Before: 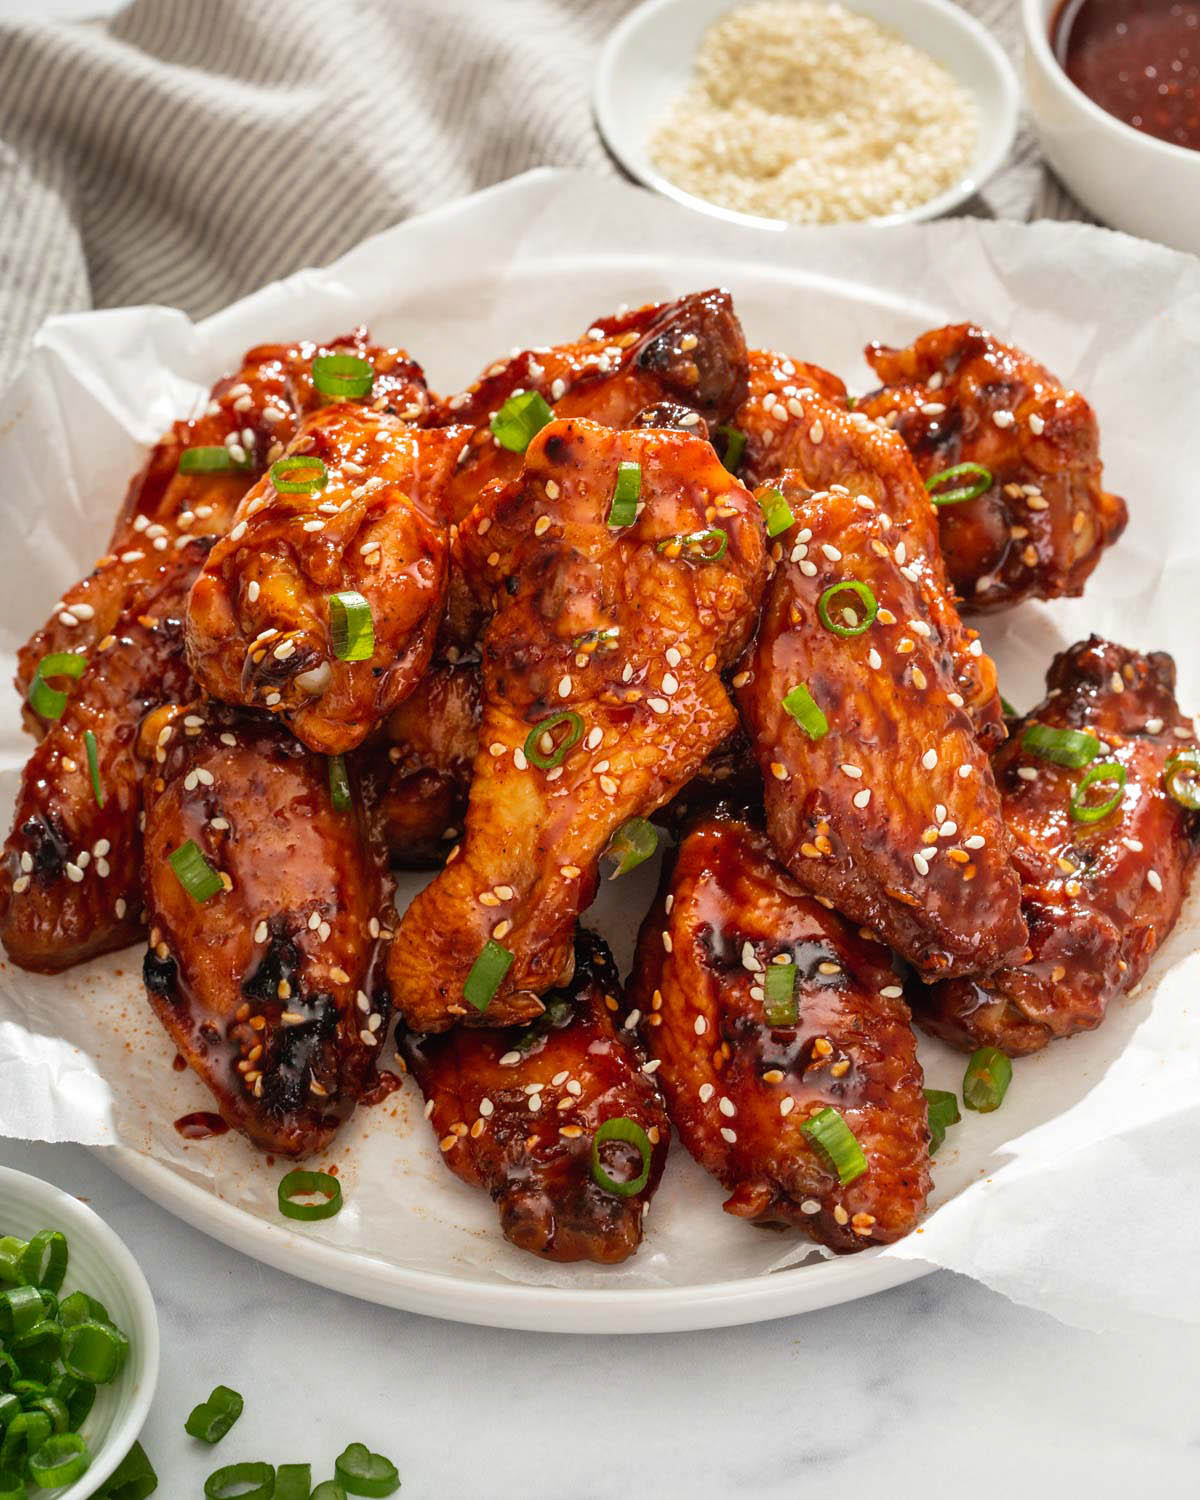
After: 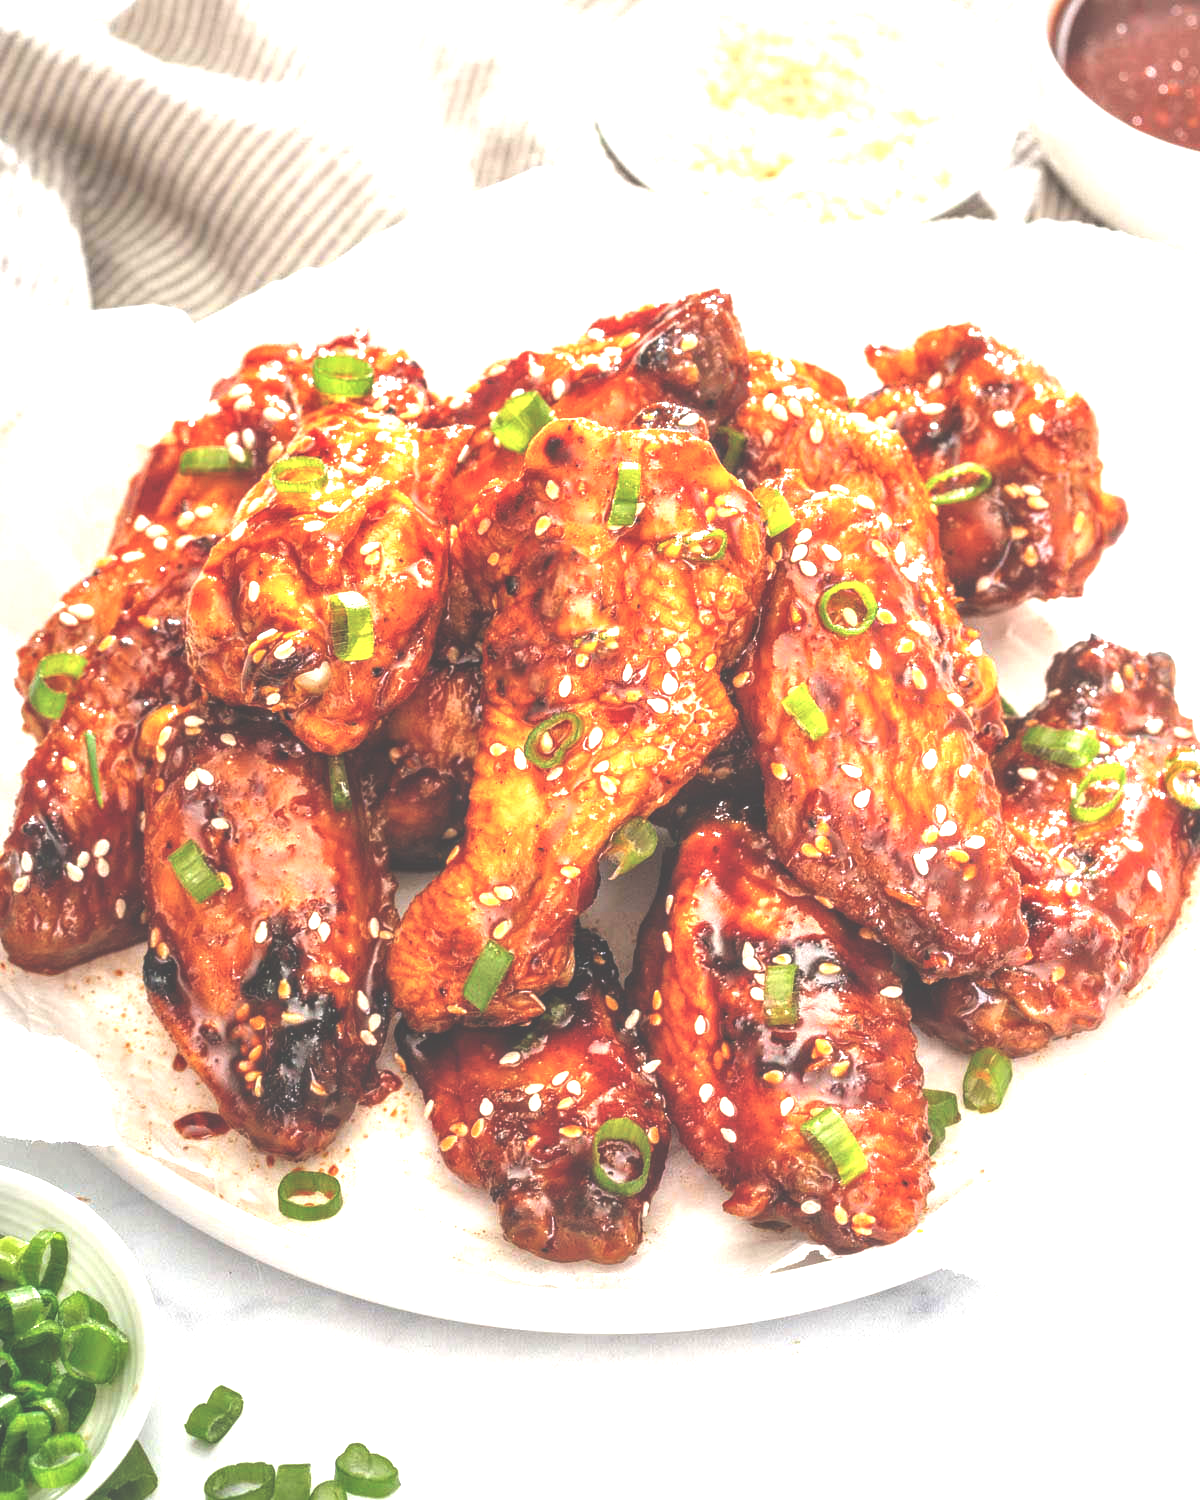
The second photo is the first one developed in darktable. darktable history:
local contrast: on, module defaults
exposure: black level correction -0.023, exposure 1.393 EV, compensate highlight preservation false
